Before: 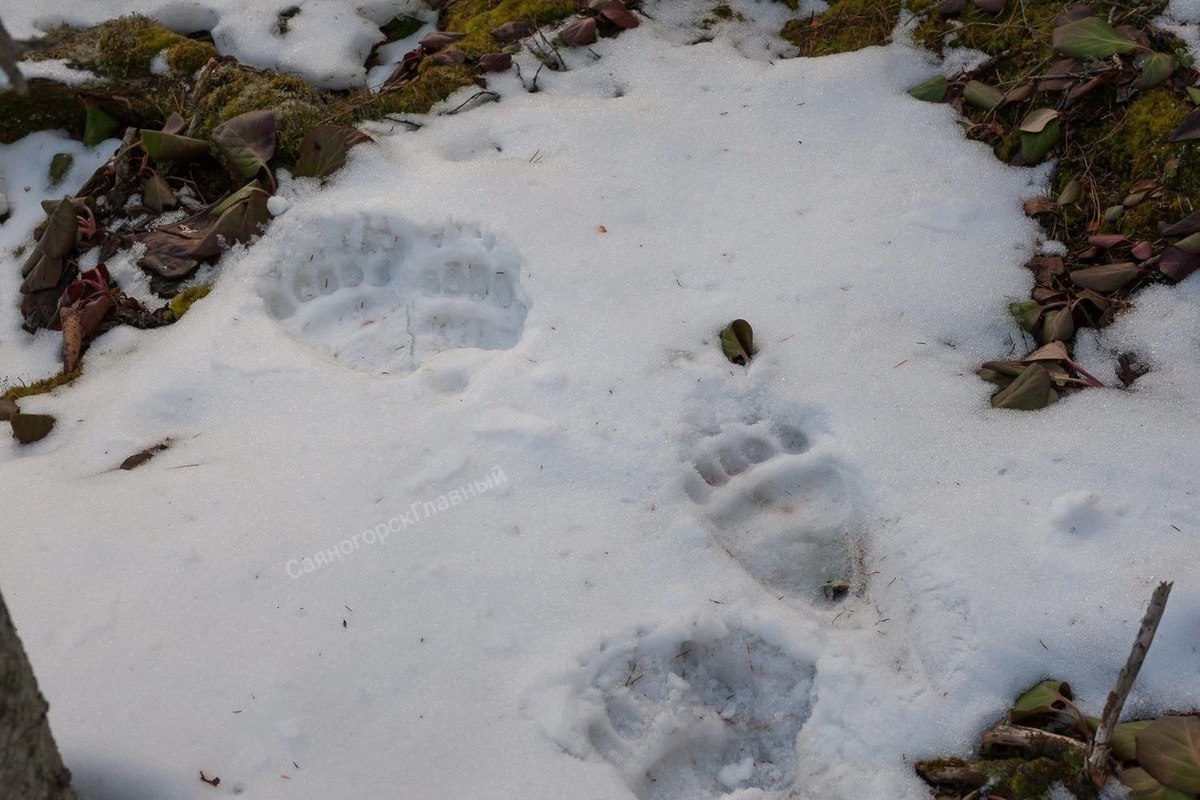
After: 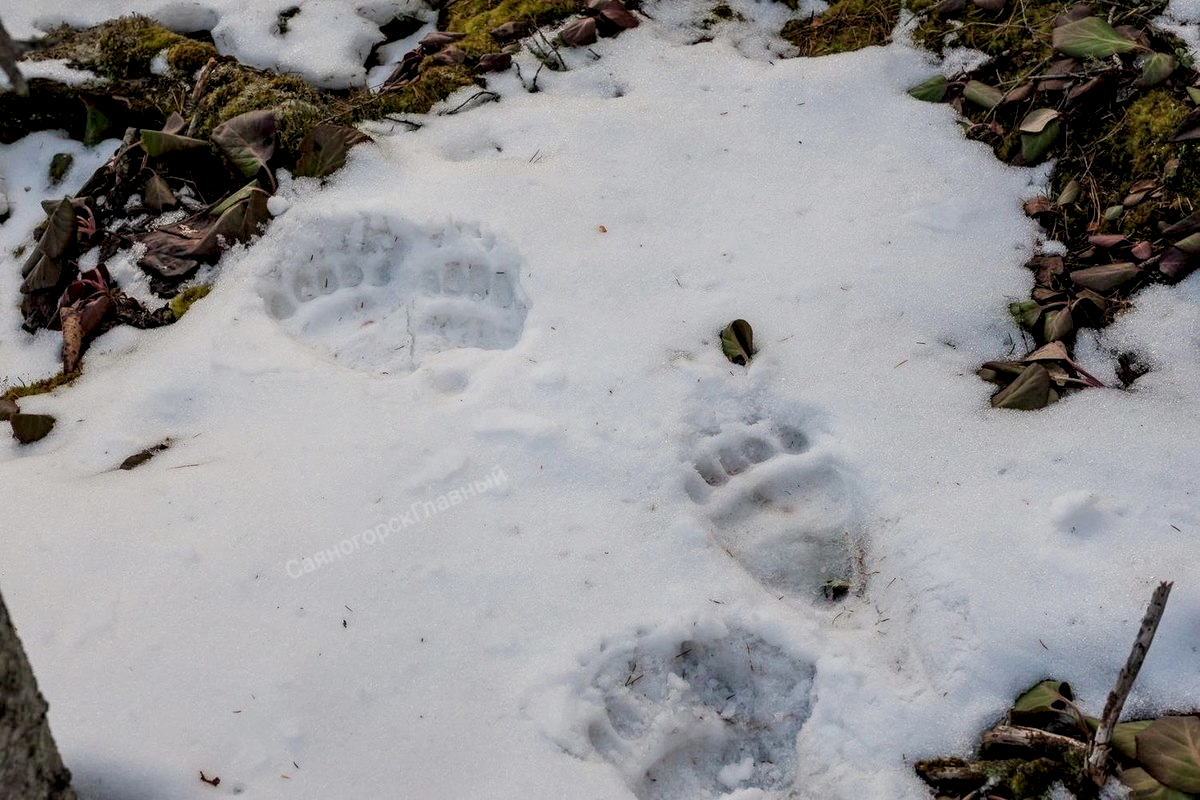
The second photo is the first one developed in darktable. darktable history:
local contrast: highlights 59%, detail 146%
exposure: black level correction 0.001, exposure 0.498 EV, compensate highlight preservation false
filmic rgb: black relative exposure -7.65 EV, white relative exposure 4.56 EV, hardness 3.61
